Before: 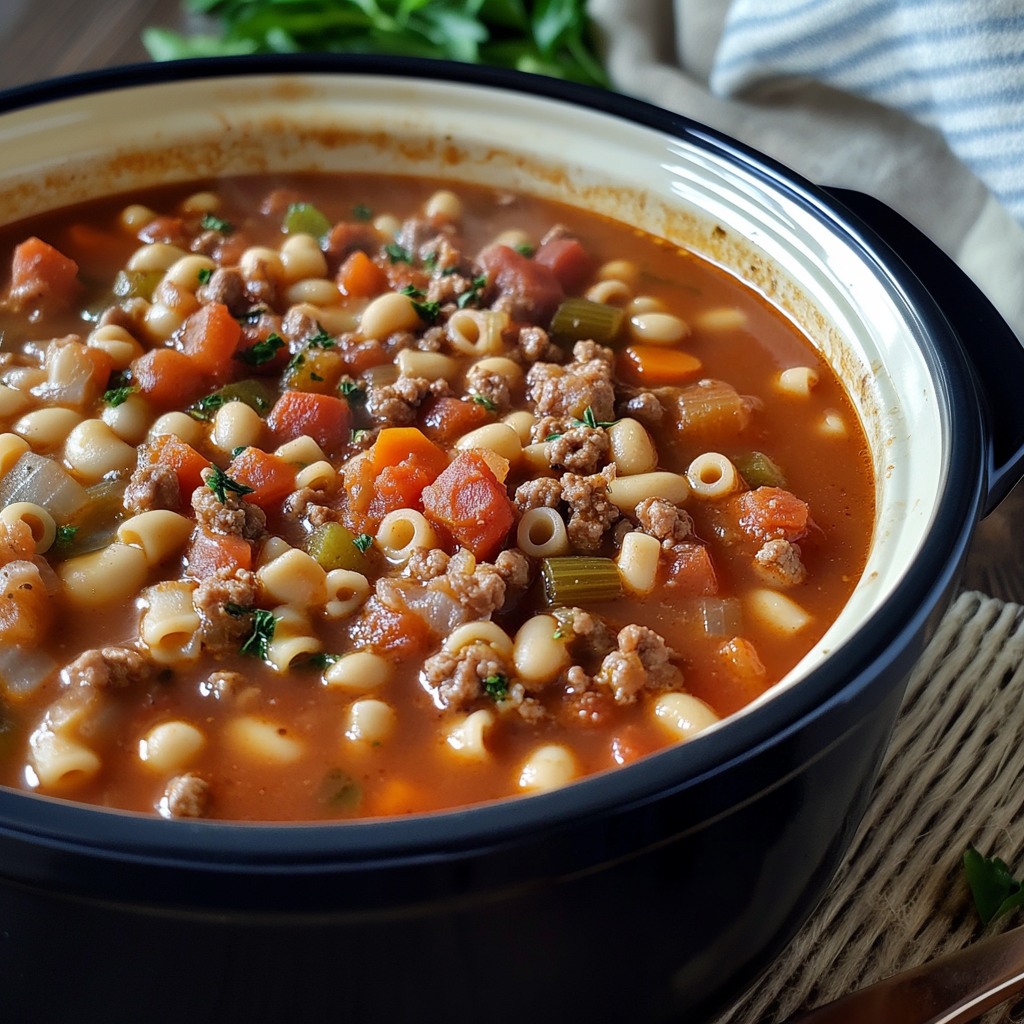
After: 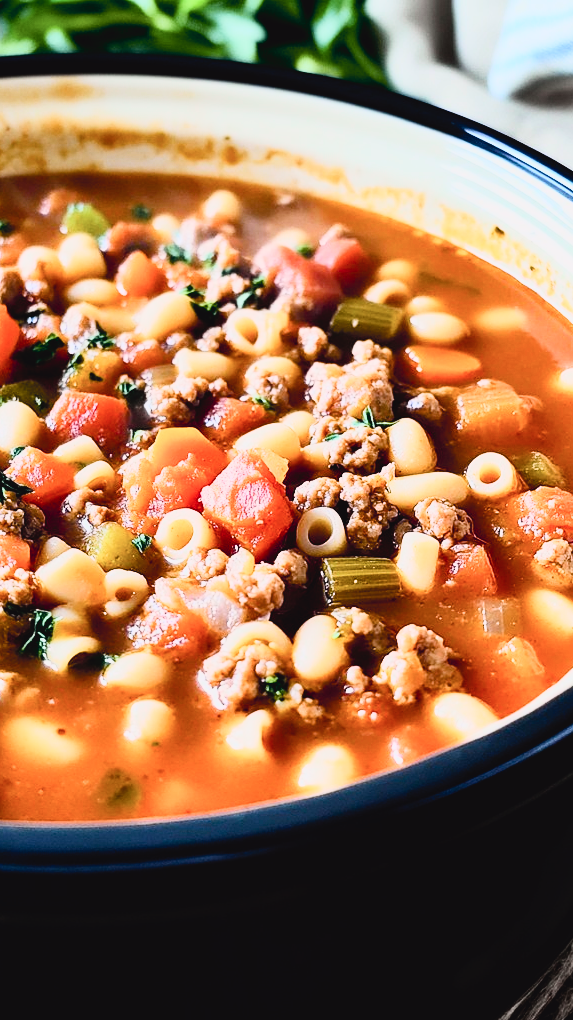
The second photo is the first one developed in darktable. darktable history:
crop: left 21.674%, right 22.086%
contrast brightness saturation: contrast 0.39, brightness 0.53
color balance rgb: shadows lift › chroma 1%, shadows lift › hue 113°, highlights gain › chroma 0.2%, highlights gain › hue 333°, perceptual saturation grading › global saturation 20%, perceptual saturation grading › highlights -50%, perceptual saturation grading › shadows 25%, contrast -20%
filmic rgb: black relative exposure -5 EV, hardness 2.88, contrast 1.3
tone curve: curves: ch0 [(0, 0.031) (0.139, 0.084) (0.311, 0.278) (0.495, 0.544) (0.718, 0.816) (0.841, 0.909) (1, 0.967)]; ch1 [(0, 0) (0.272, 0.249) (0.388, 0.385) (0.469, 0.456) (0.495, 0.497) (0.538, 0.545) (0.578, 0.595) (0.707, 0.778) (1, 1)]; ch2 [(0, 0) (0.125, 0.089) (0.353, 0.329) (0.443, 0.408) (0.502, 0.499) (0.557, 0.531) (0.608, 0.631) (1, 1)], color space Lab, independent channels, preserve colors none
